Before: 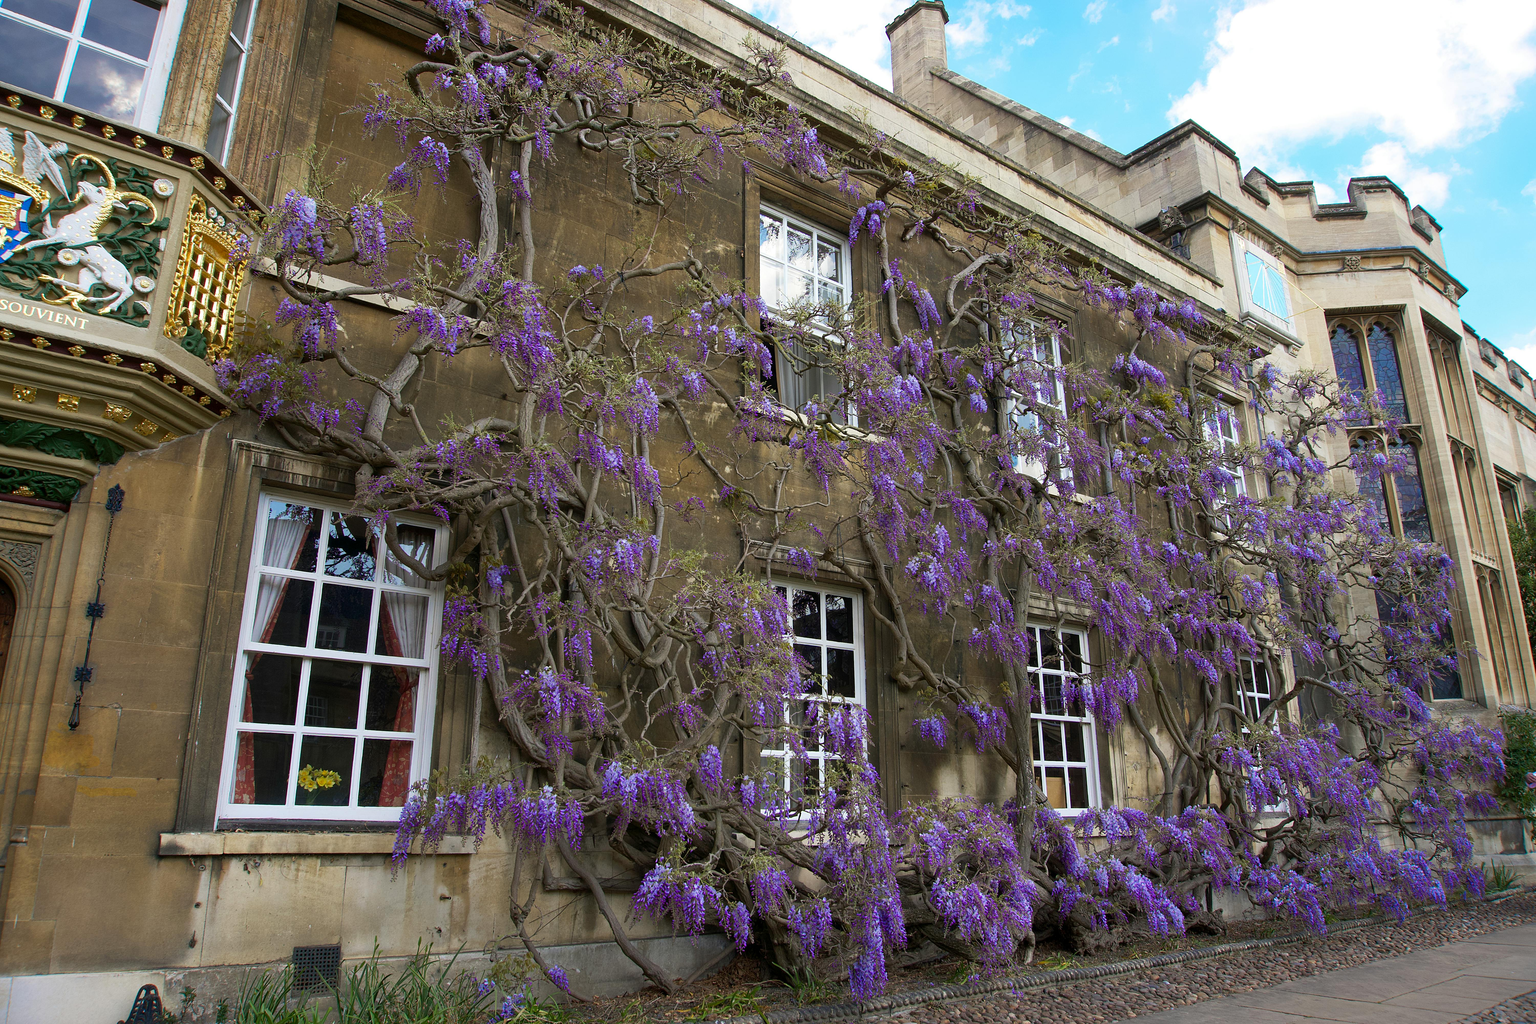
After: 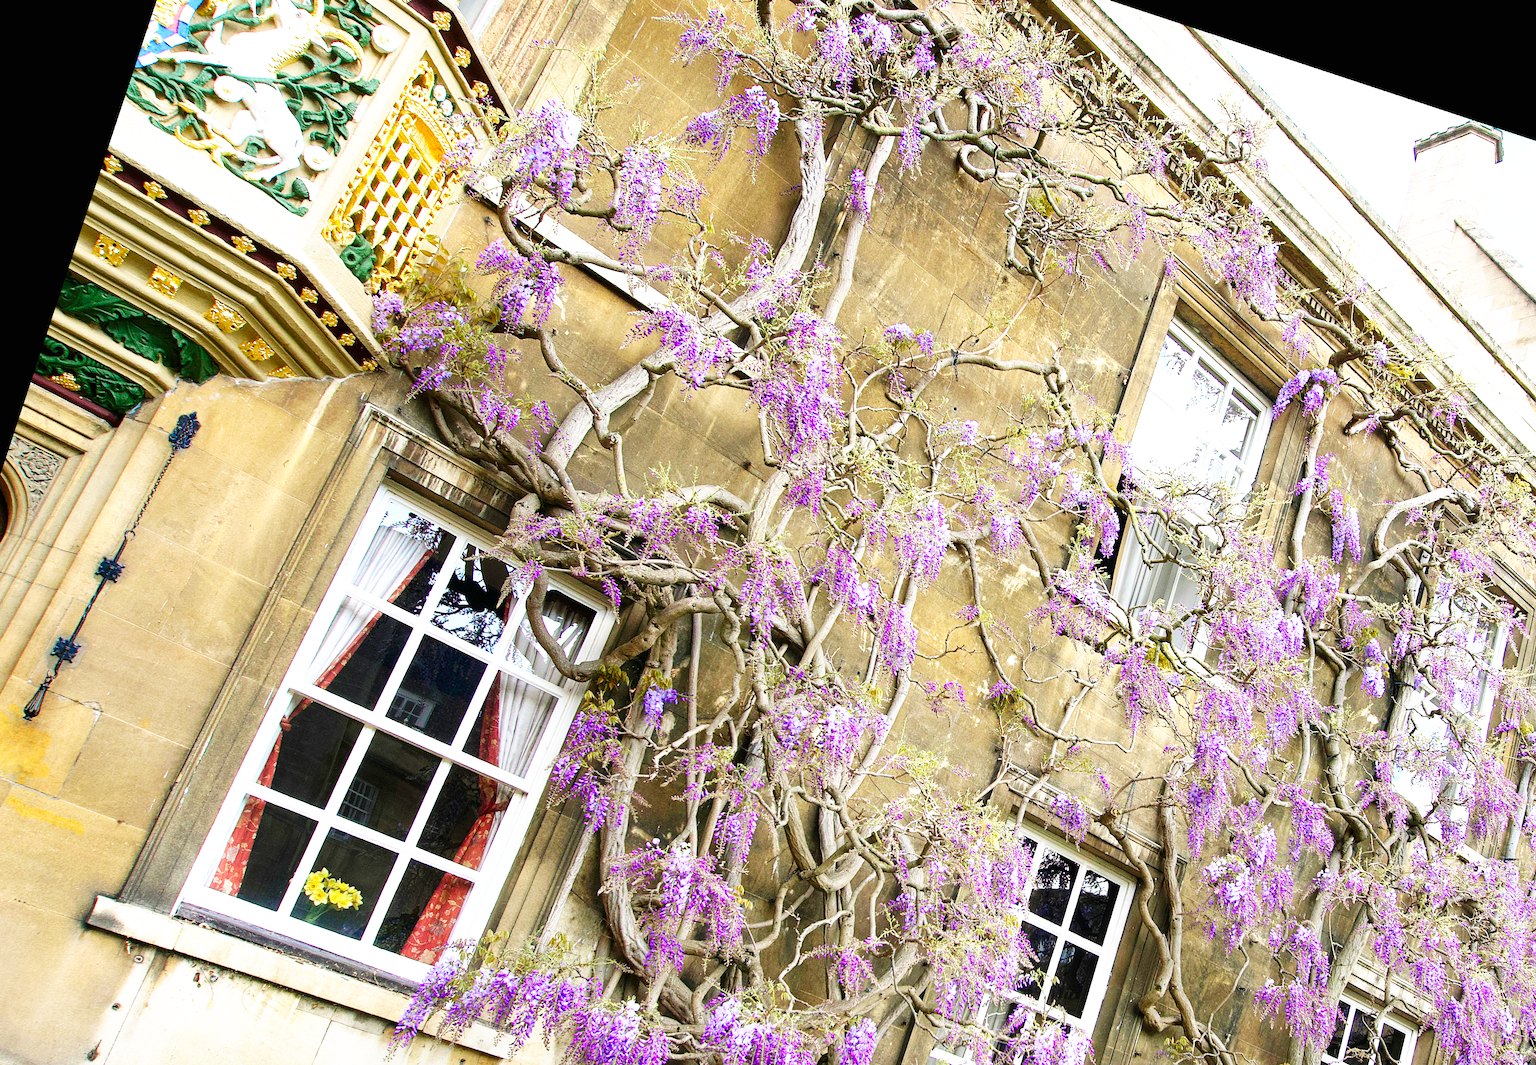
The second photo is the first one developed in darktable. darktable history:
crop and rotate: angle -4.99°, left 2.122%, top 6.945%, right 27.566%, bottom 30.519%
base curve: curves: ch0 [(0, 0) (0.007, 0.004) (0.027, 0.03) (0.046, 0.07) (0.207, 0.54) (0.442, 0.872) (0.673, 0.972) (1, 1)], preserve colors none
exposure: black level correction 0, exposure 1.1 EV, compensate exposure bias true, compensate highlight preservation false
rotate and perspective: rotation 13.27°, automatic cropping off
